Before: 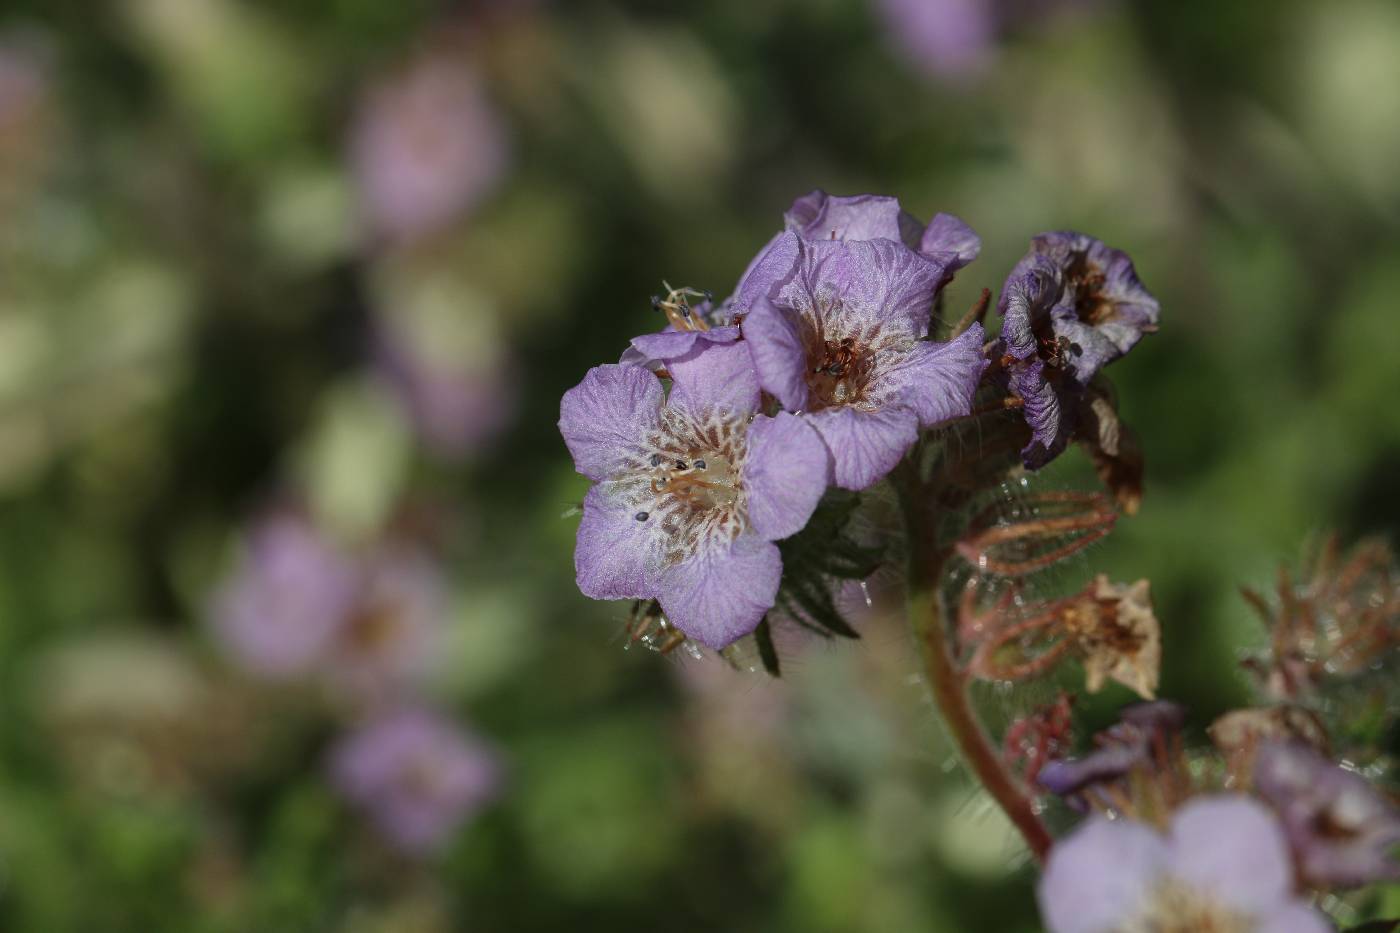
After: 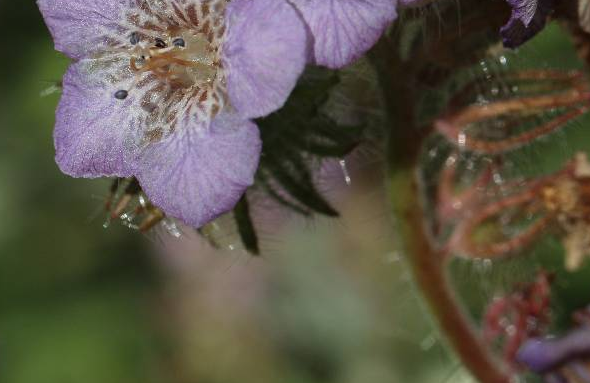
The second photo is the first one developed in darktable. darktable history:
crop: left 37.234%, top 45.331%, right 20.613%, bottom 13.589%
